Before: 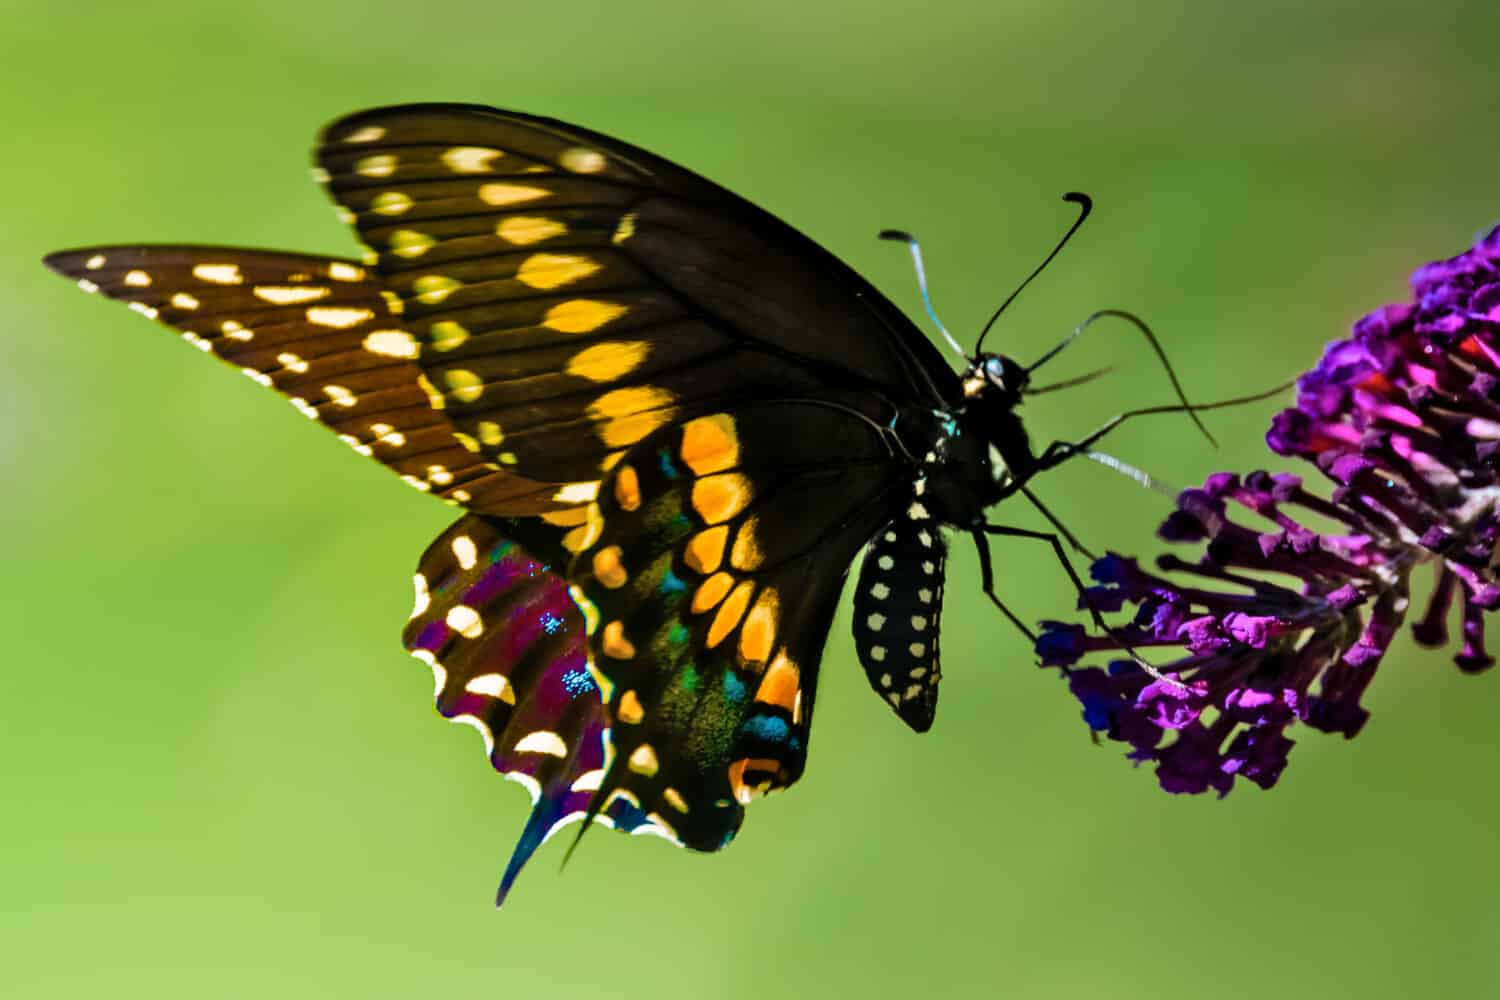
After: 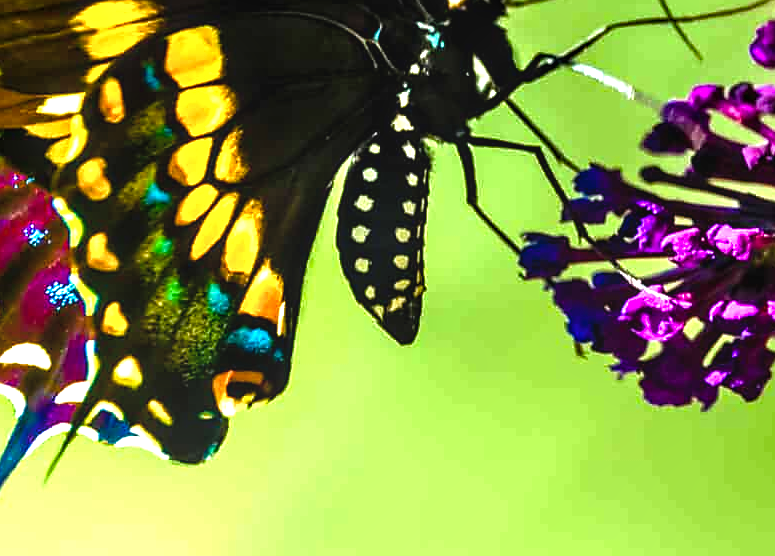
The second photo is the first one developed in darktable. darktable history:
color balance rgb: linear chroma grading › global chroma 23.159%, perceptual saturation grading › global saturation -9.714%, perceptual saturation grading › highlights -26.774%, perceptual saturation grading › shadows 21.771%, perceptual brilliance grading › global brilliance 30.194%, global vibrance 9.162%
crop: left 34.426%, top 38.859%, right 13.866%, bottom 5.461%
local contrast: on, module defaults
color correction: highlights a* -0.158, highlights b* 0.071
tone equalizer: -8 EV -0.416 EV, -7 EV -0.407 EV, -6 EV -0.311 EV, -5 EV -0.224 EV, -3 EV 0.197 EV, -2 EV 0.316 EV, -1 EV 0.387 EV, +0 EV 0.428 EV, edges refinement/feathering 500, mask exposure compensation -1.57 EV, preserve details no
sharpen: radius 1.817, amount 0.416, threshold 1.587
exposure: exposure 0.125 EV, compensate highlight preservation false
